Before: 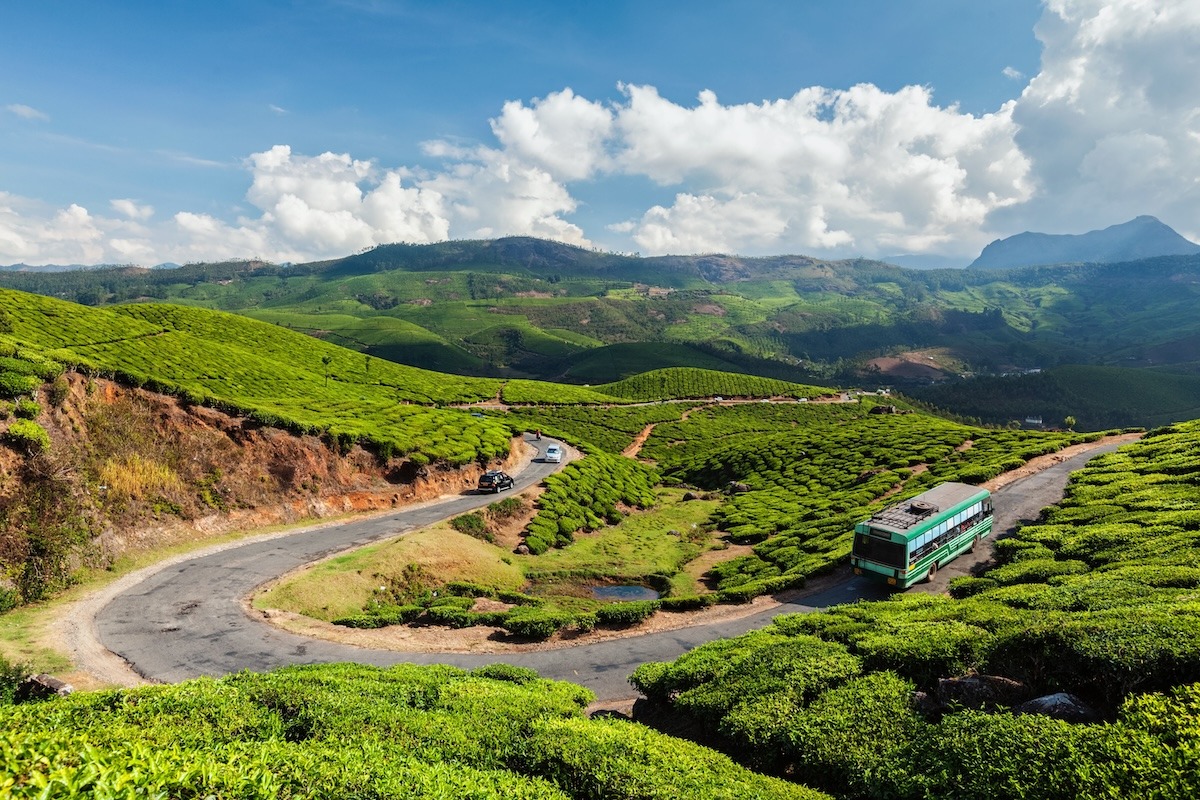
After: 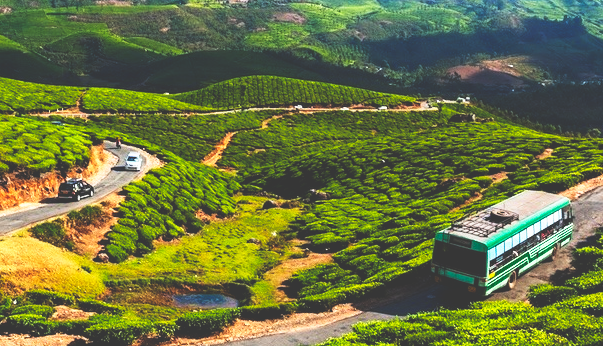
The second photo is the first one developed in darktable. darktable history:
base curve: curves: ch0 [(0, 0.036) (0.007, 0.037) (0.604, 0.887) (1, 1)], preserve colors none
crop: left 35.03%, top 36.625%, right 14.663%, bottom 20.057%
color balance rgb: linear chroma grading › shadows 16%, perceptual saturation grading › global saturation 8%, perceptual saturation grading › shadows 4%, perceptual brilliance grading › global brilliance 2%, perceptual brilliance grading › highlights 8%, perceptual brilliance grading › shadows -4%, global vibrance 16%, saturation formula JzAzBz (2021)
